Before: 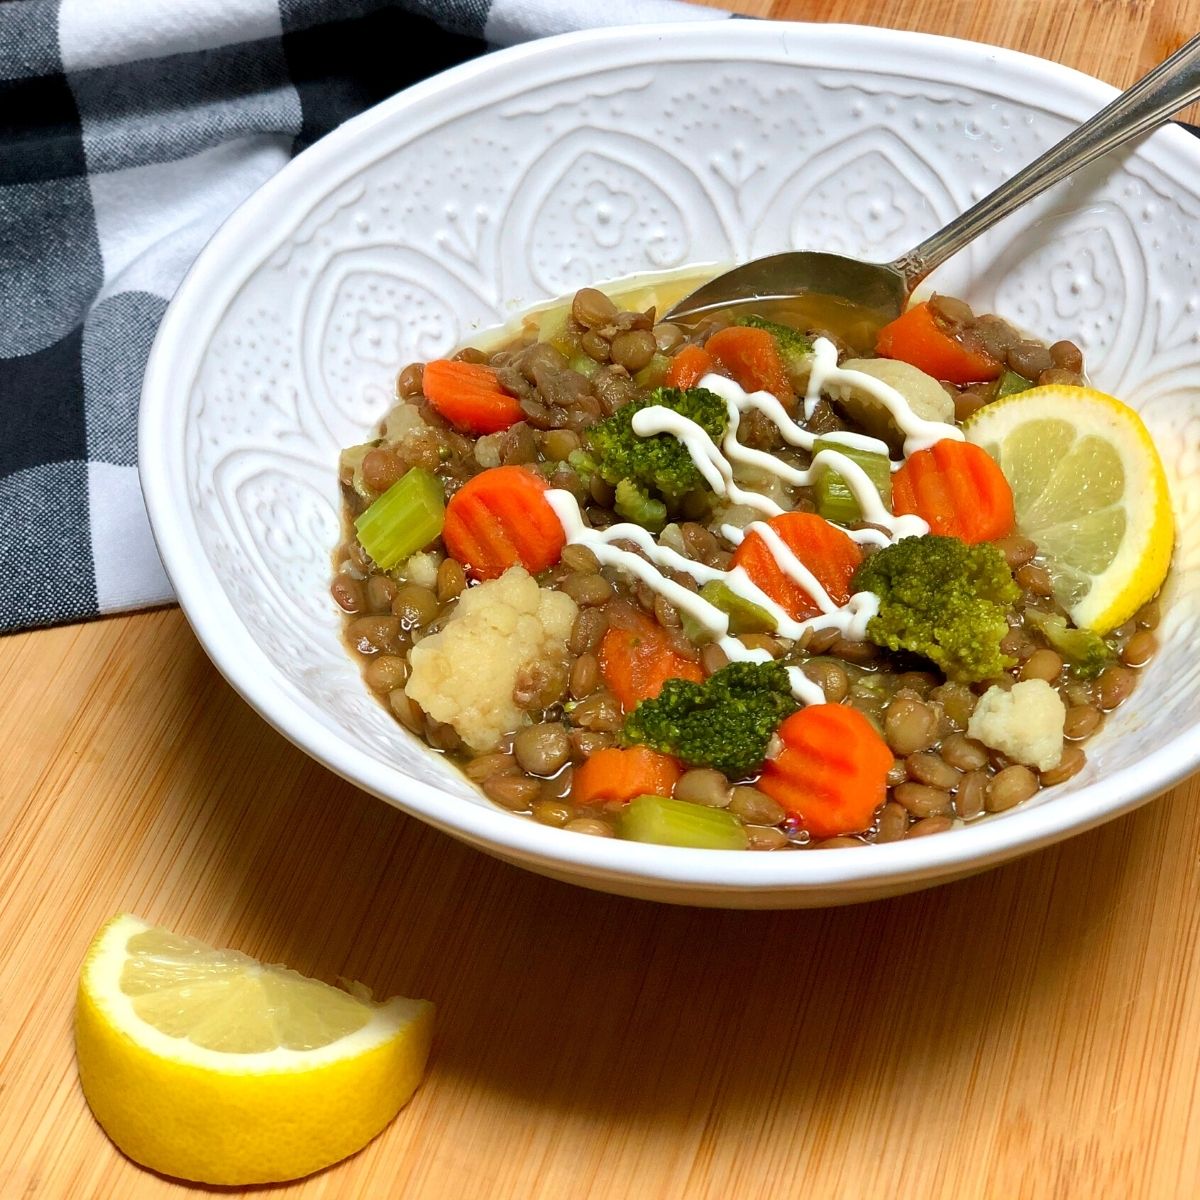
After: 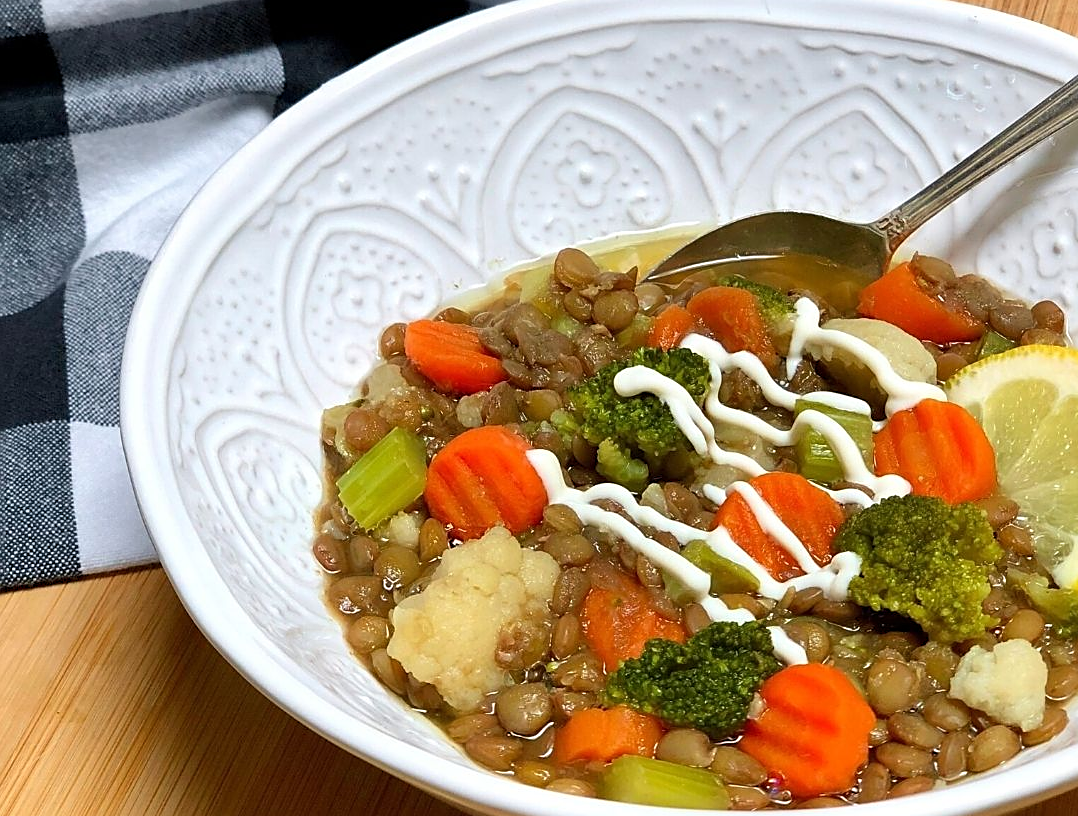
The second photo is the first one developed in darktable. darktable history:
sharpen: on, module defaults
crop: left 1.564%, top 3.369%, right 7.784%, bottom 28.508%
levels: mode automatic
